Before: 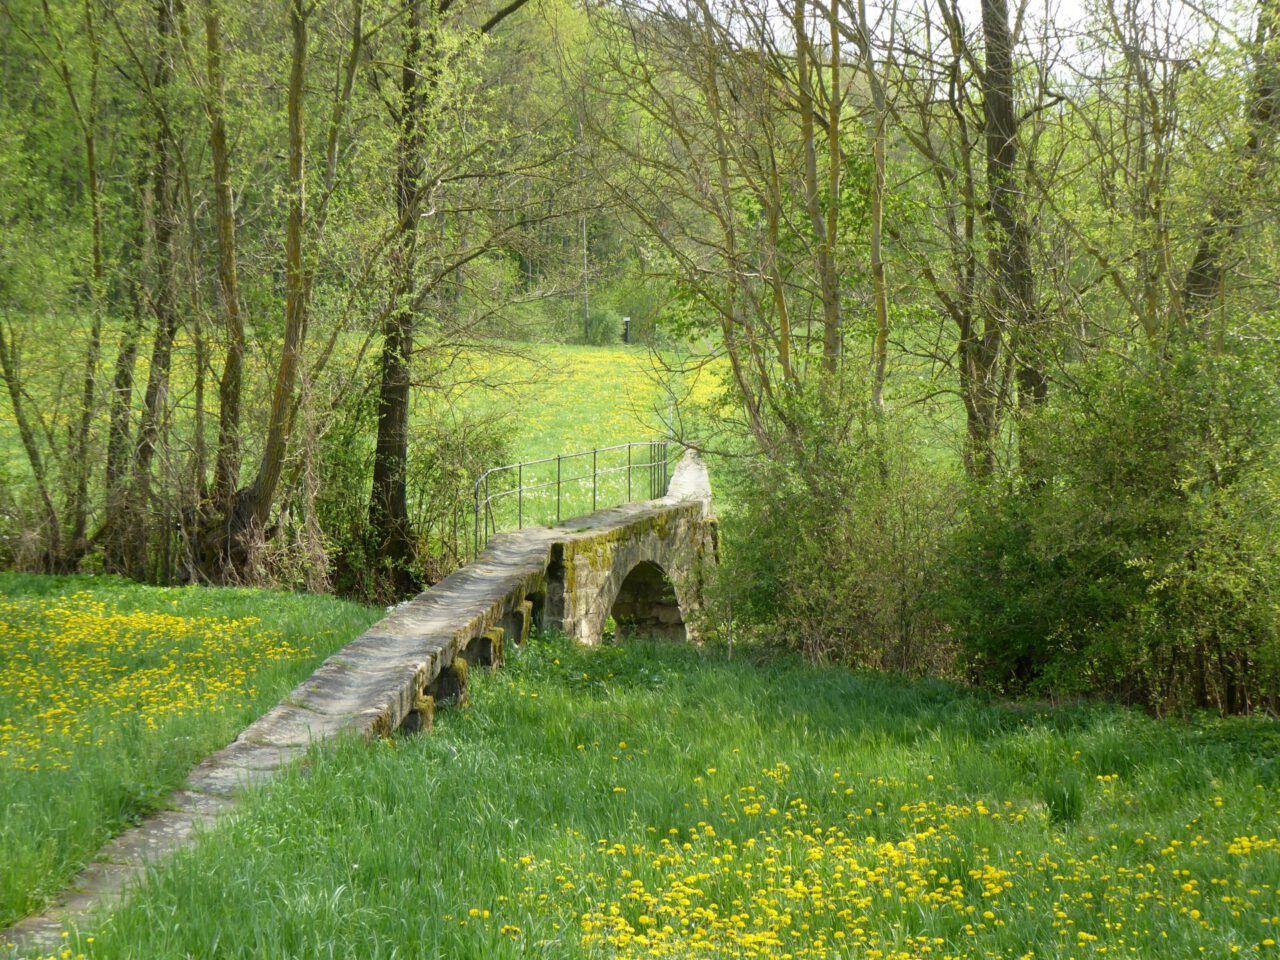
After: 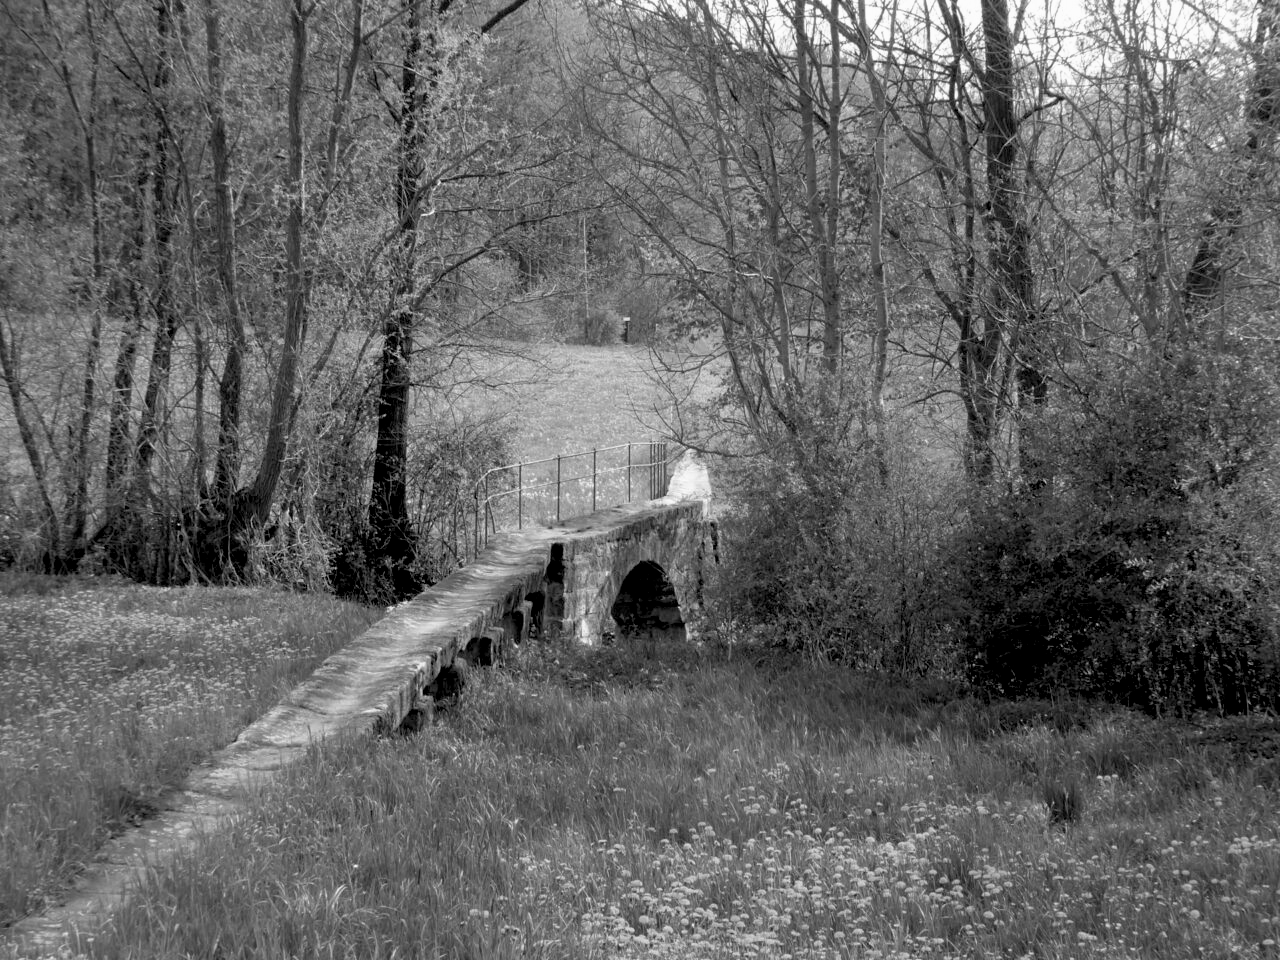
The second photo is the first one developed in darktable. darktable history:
base curve: curves: ch0 [(0.017, 0) (0.425, 0.441) (0.844, 0.933) (1, 1)], preserve colors none
monochrome: on, module defaults
color calibration: output gray [0.18, 0.41, 0.41, 0], gray › normalize channels true, illuminant same as pipeline (D50), adaptation XYZ, x 0.346, y 0.359, gamut compression 0
